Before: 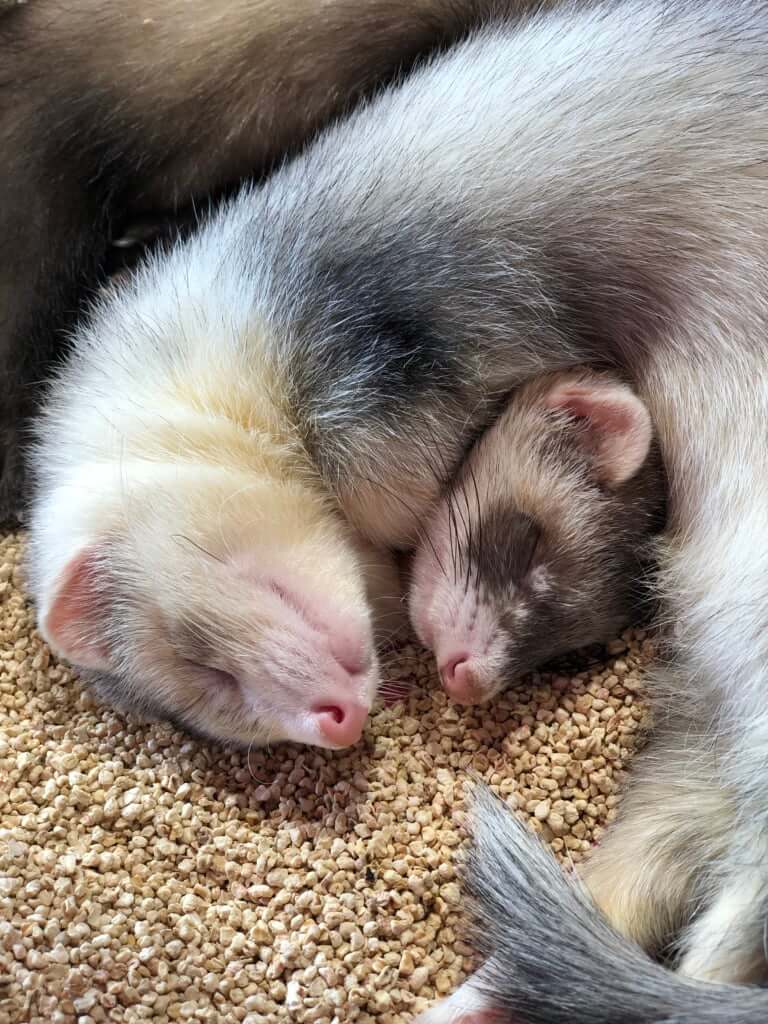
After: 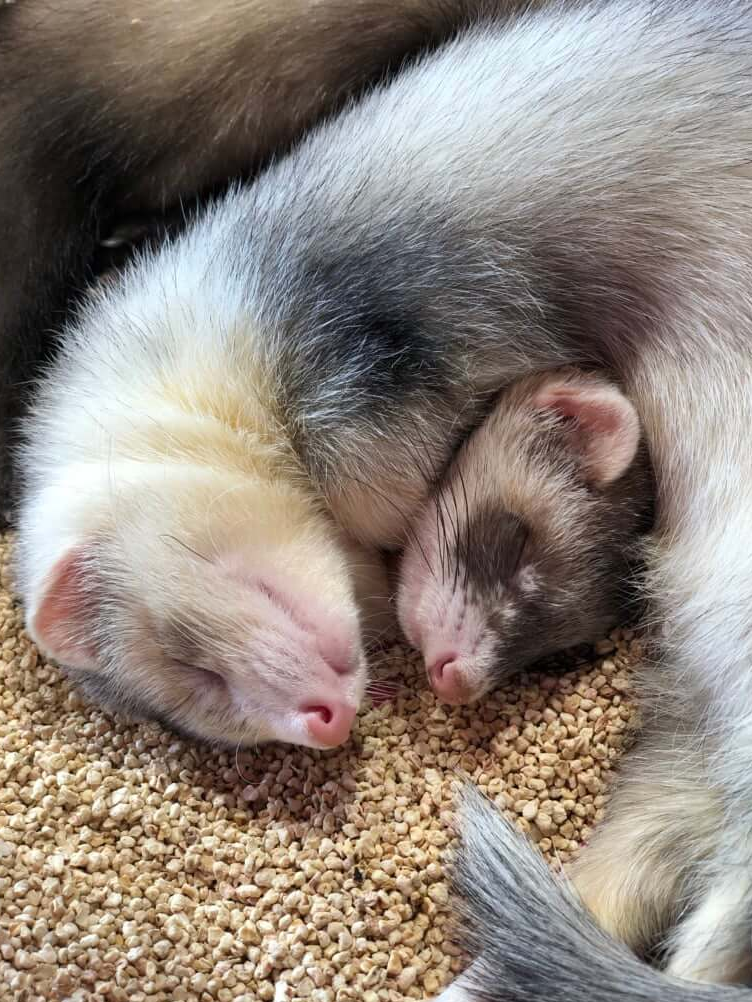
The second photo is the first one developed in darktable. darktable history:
crop: left 1.691%, right 0.288%, bottom 2.081%
